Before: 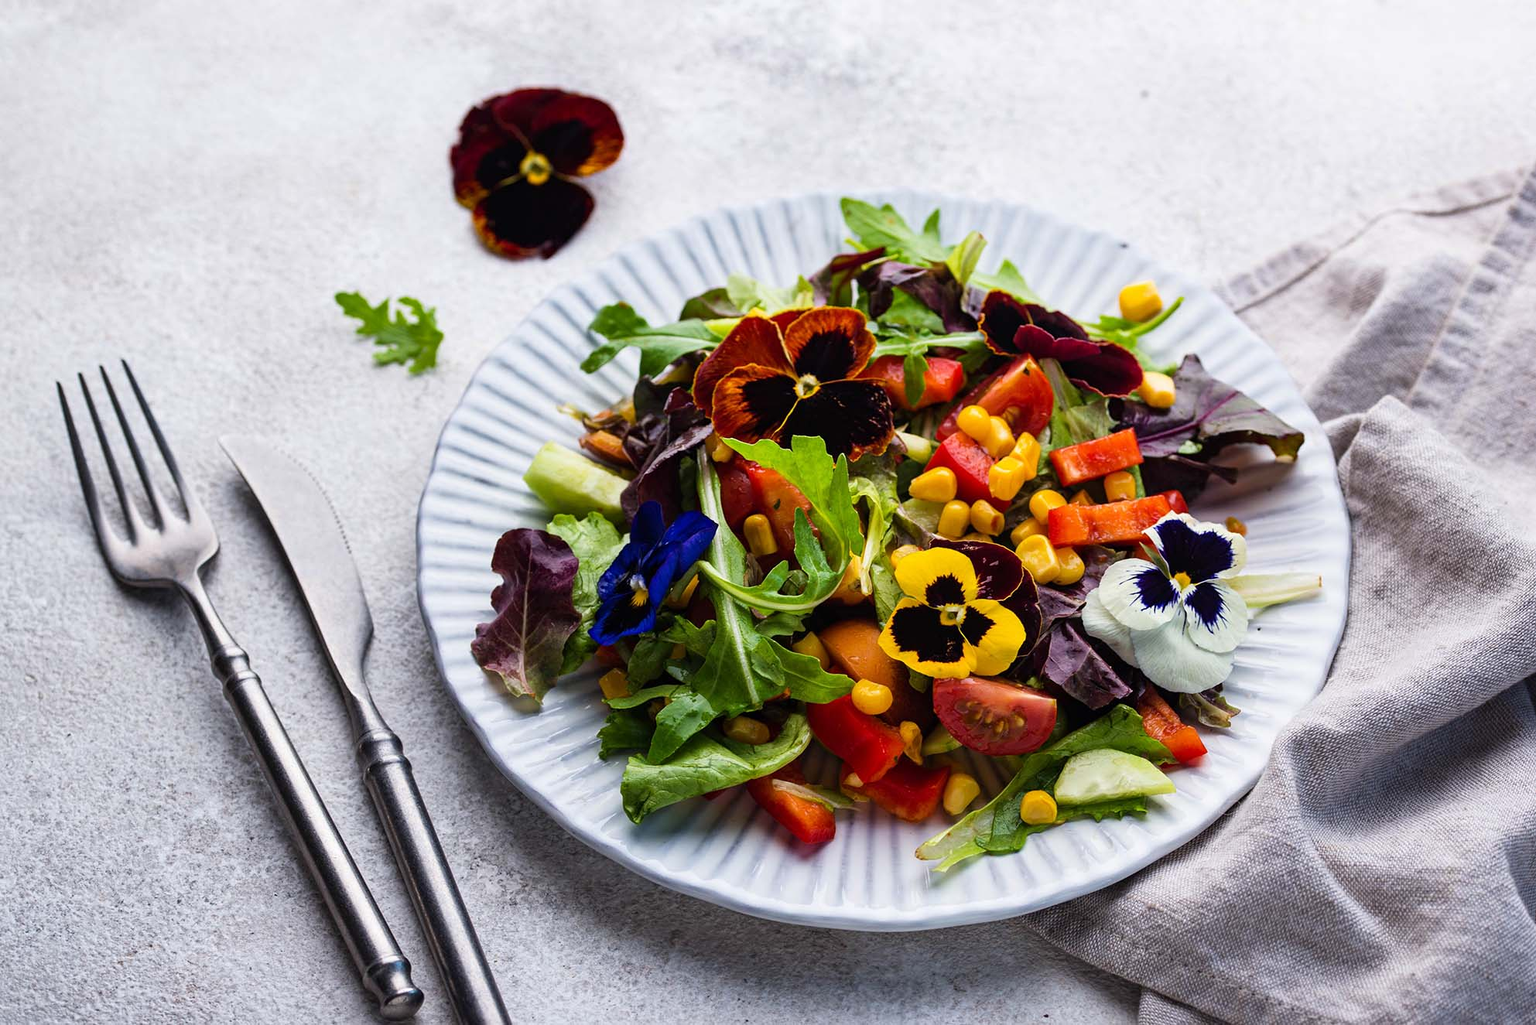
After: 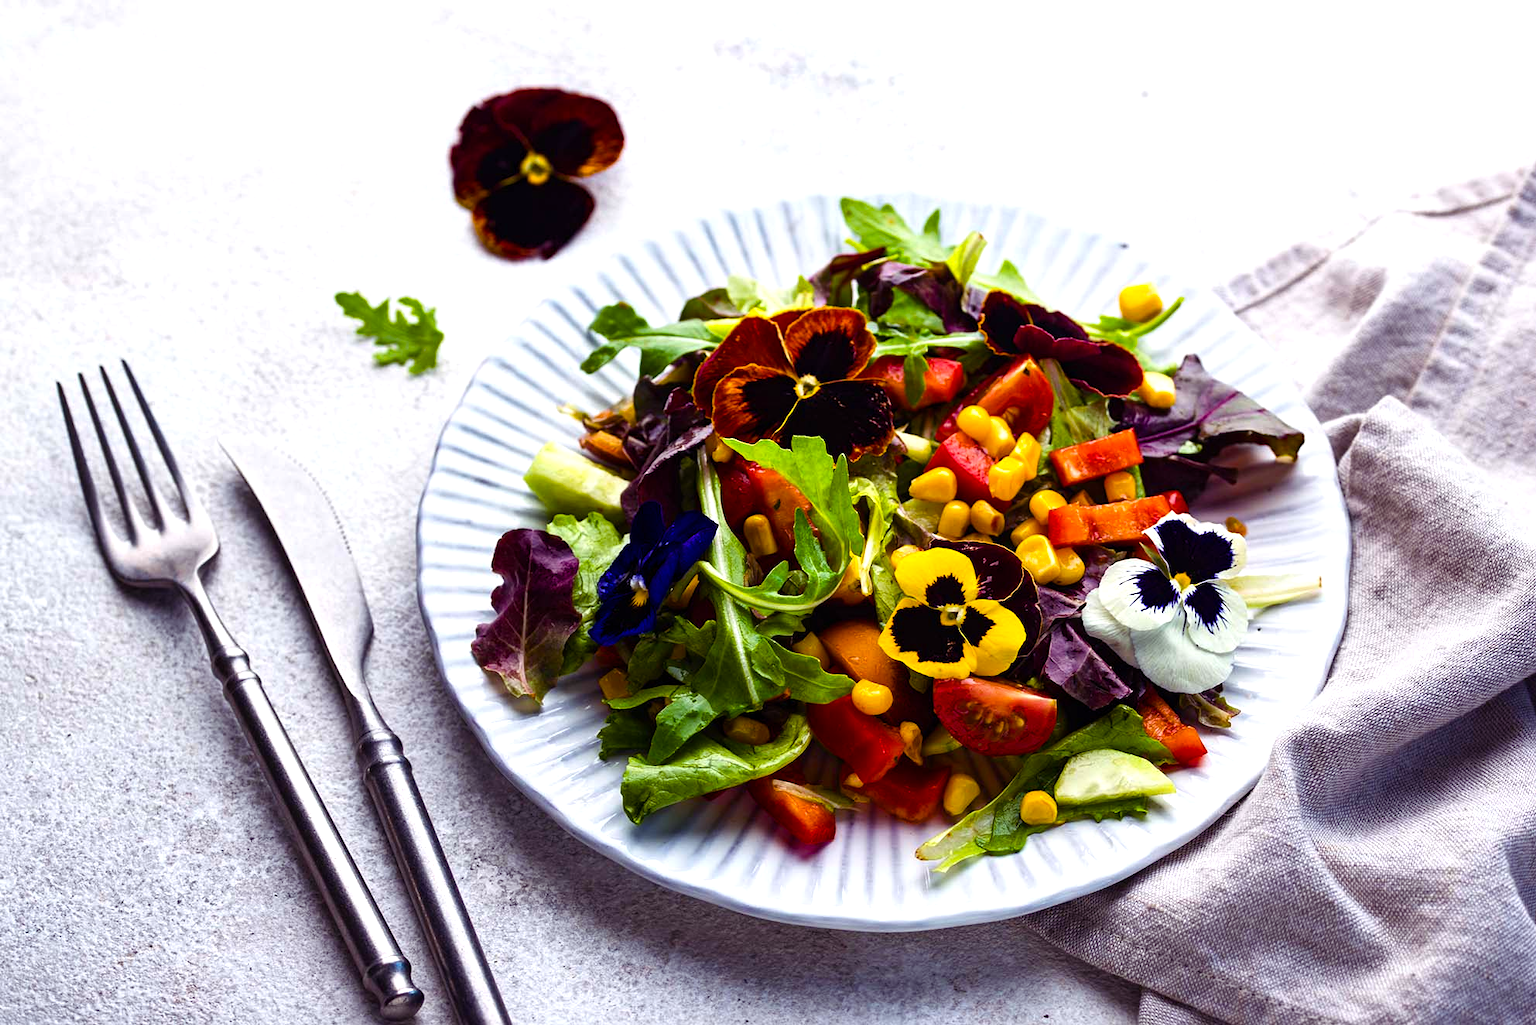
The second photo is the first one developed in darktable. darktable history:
color balance rgb: shadows lift › chroma 6.313%, shadows lift › hue 305.26°, linear chroma grading › global chroma 14.598%, perceptual saturation grading › global saturation 20%, perceptual saturation grading › highlights -25.489%, perceptual saturation grading › shadows 25.431%, perceptual brilliance grading › highlights 13.139%, perceptual brilliance grading › mid-tones 7.82%, perceptual brilliance grading › shadows -17.755%
